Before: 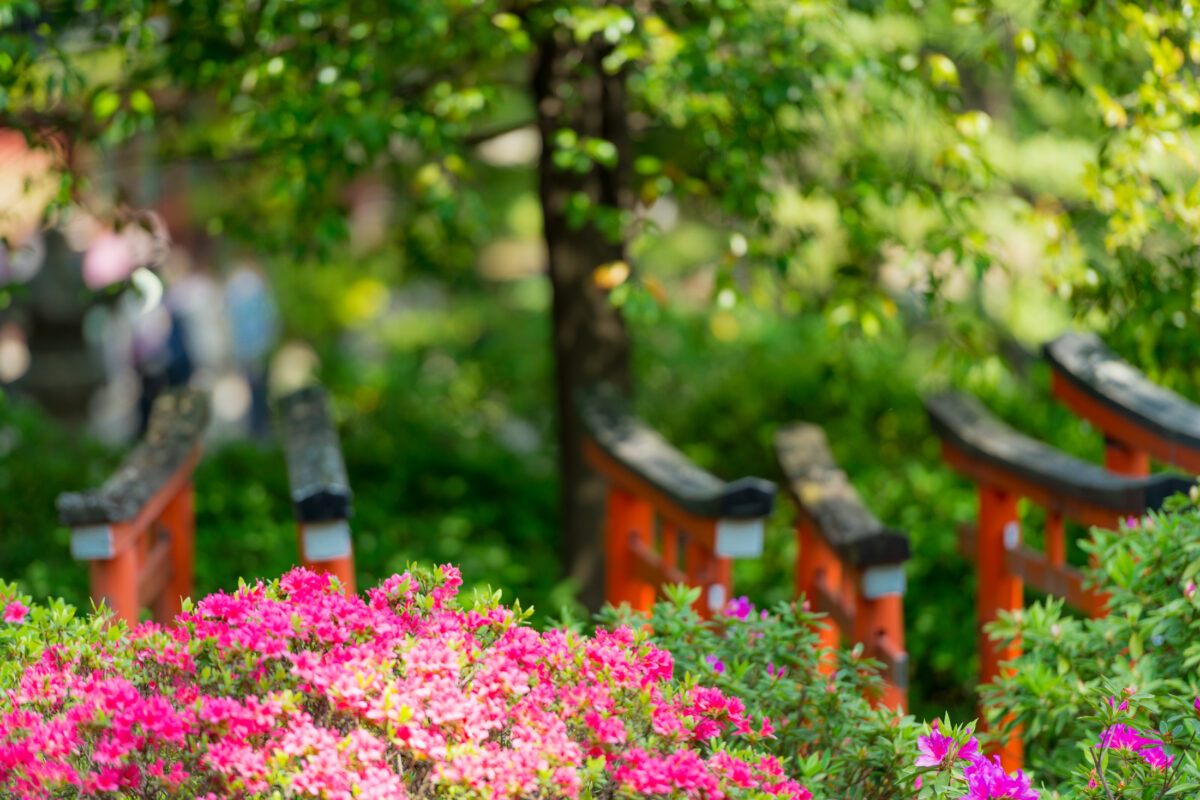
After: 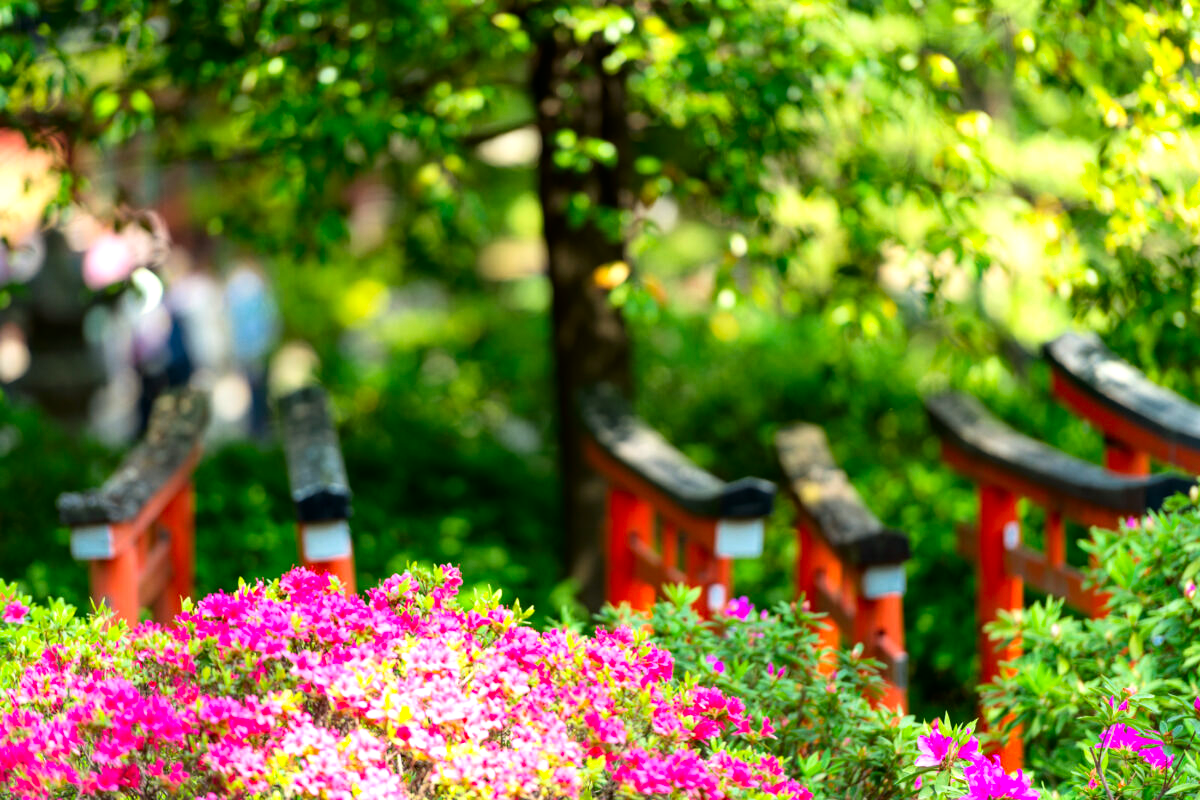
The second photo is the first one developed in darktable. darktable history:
tone equalizer: -8 EV -0.773 EV, -7 EV -0.733 EV, -6 EV -0.617 EV, -5 EV -0.381 EV, -3 EV 0.4 EV, -2 EV 0.6 EV, -1 EV 0.691 EV, +0 EV 0.739 EV
contrast brightness saturation: contrast 0.126, brightness -0.046, saturation 0.16
